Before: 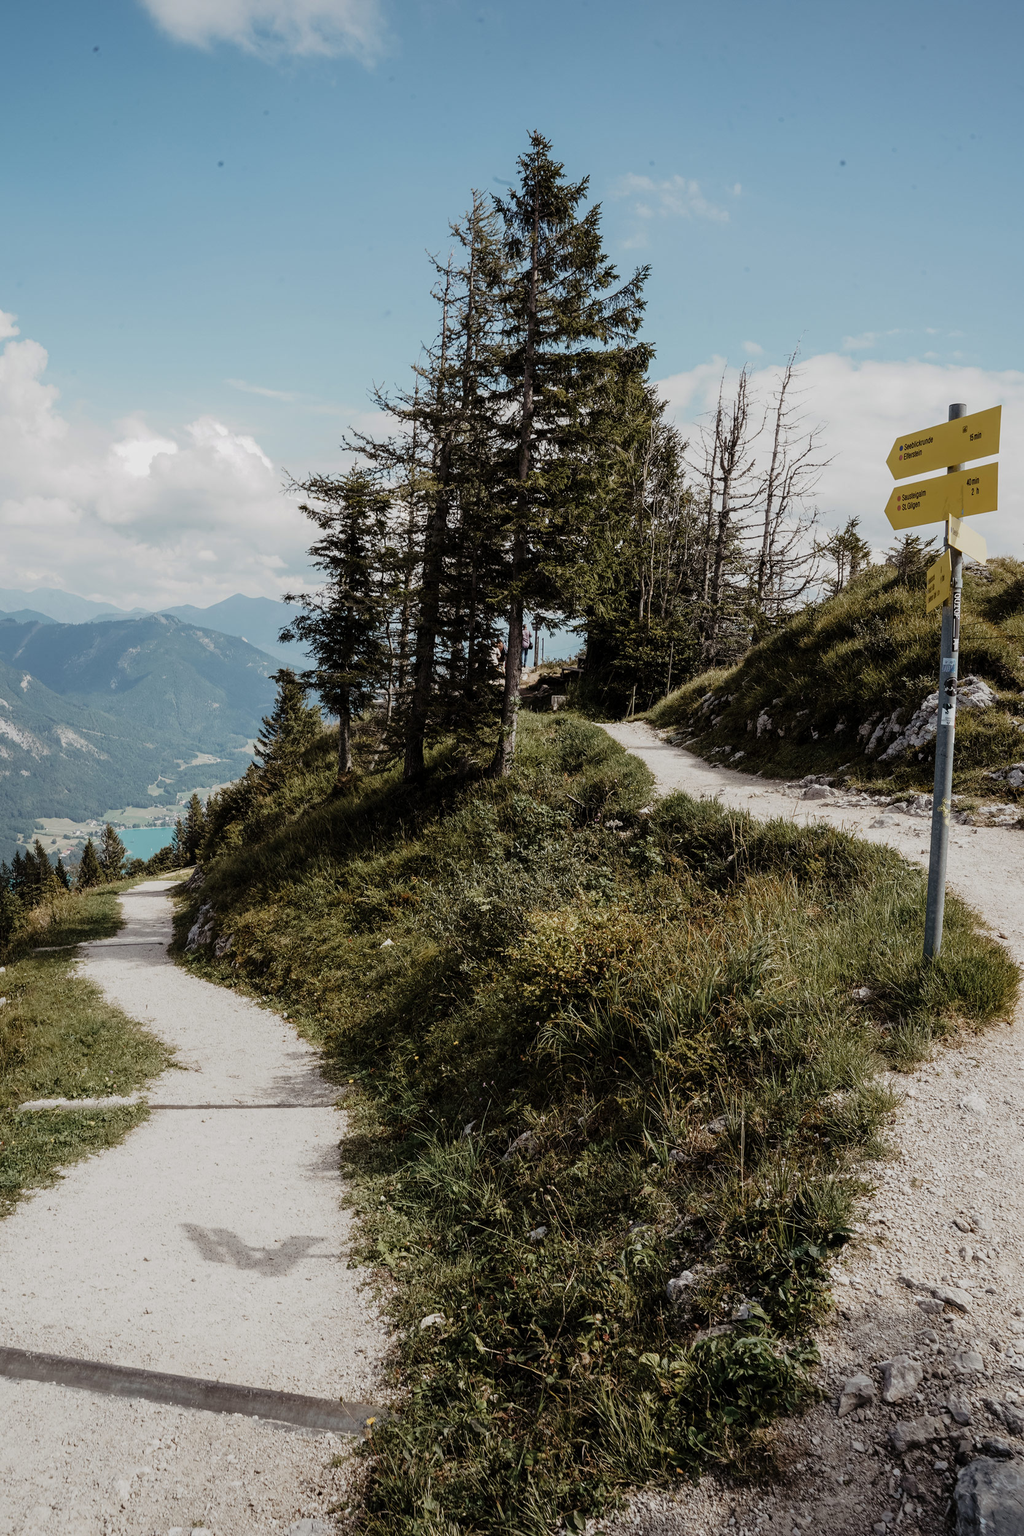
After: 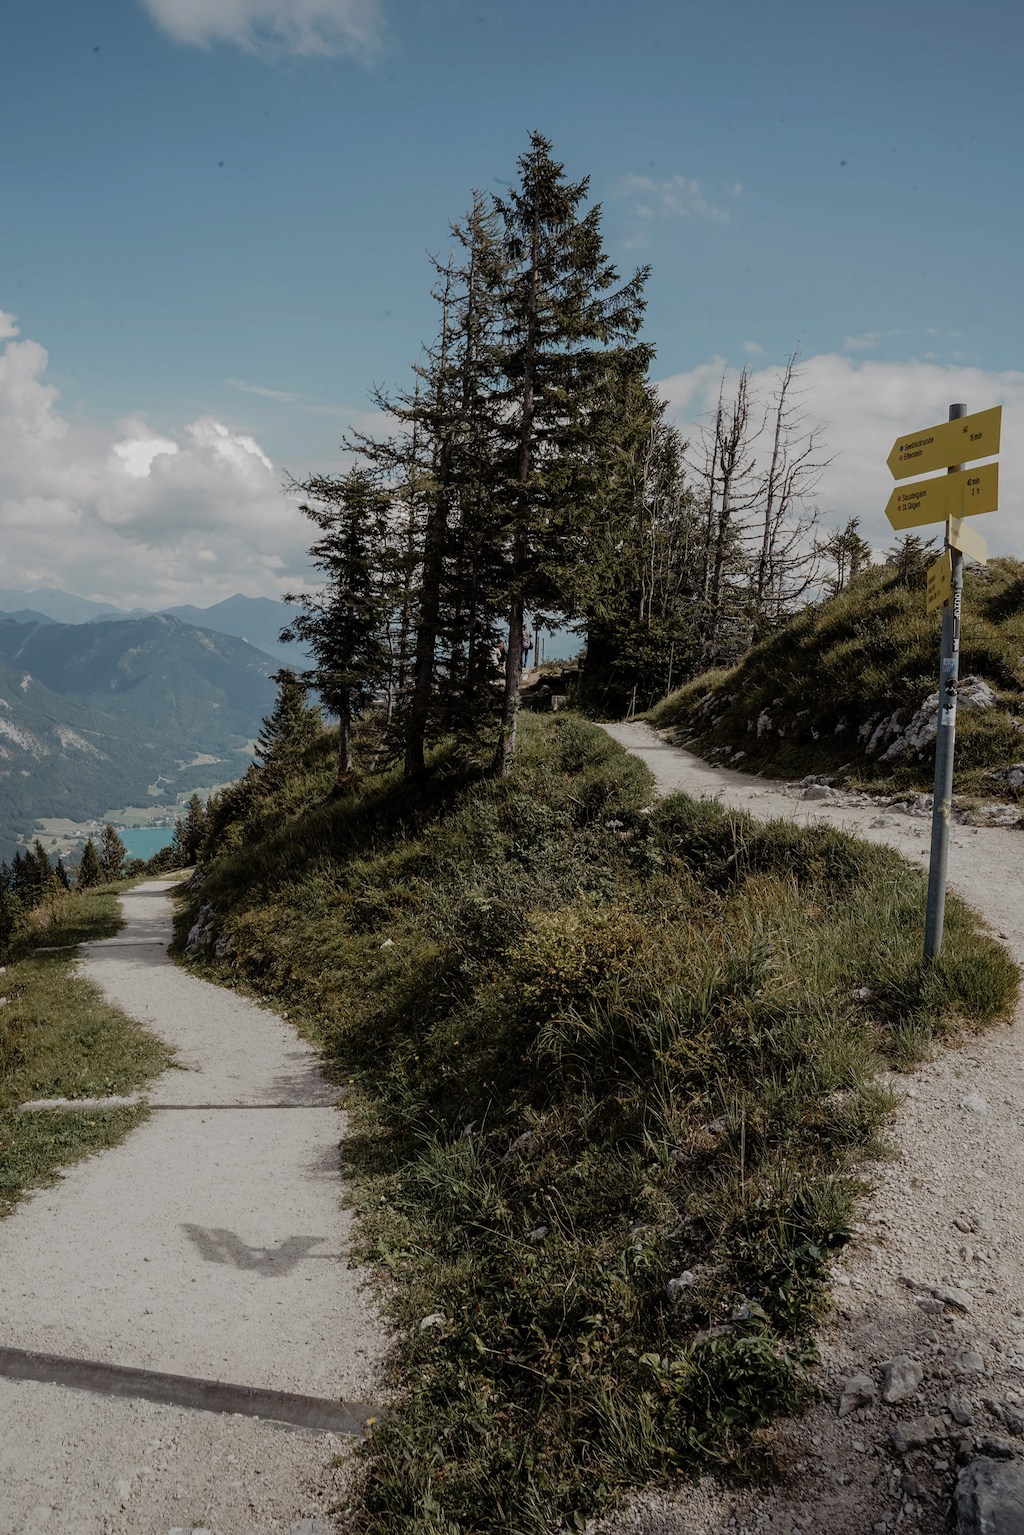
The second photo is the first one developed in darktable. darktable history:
base curve: curves: ch0 [(0, 0) (0.595, 0.418) (1, 1)], preserve colors none
